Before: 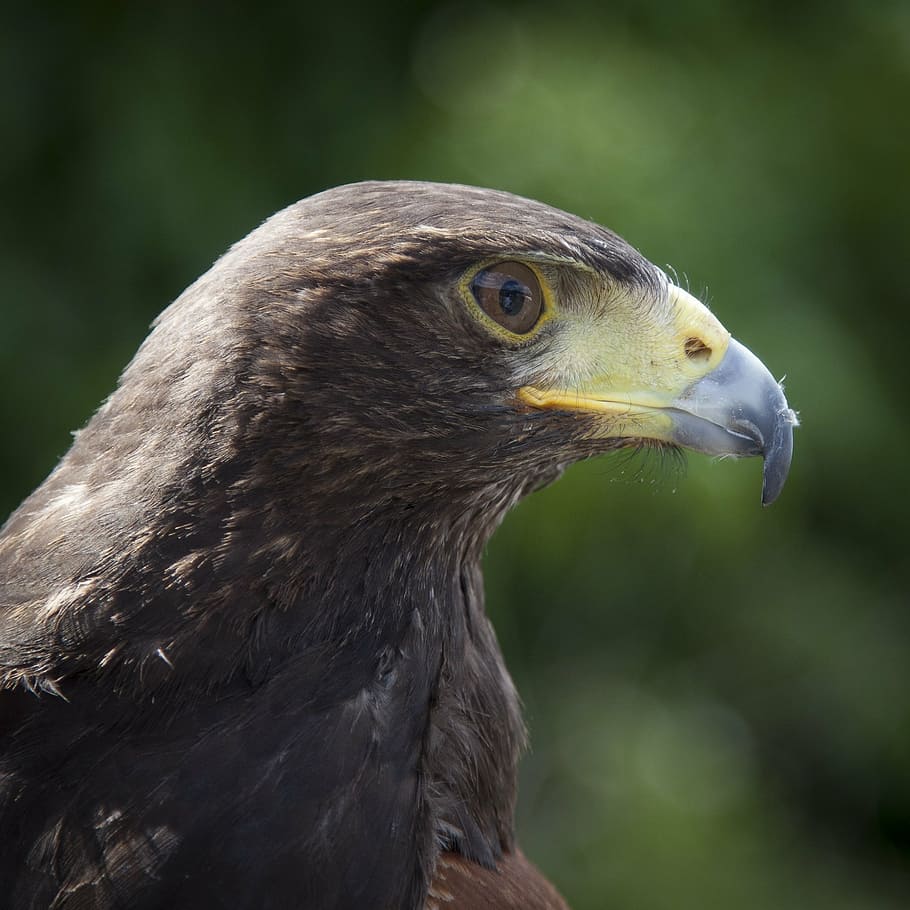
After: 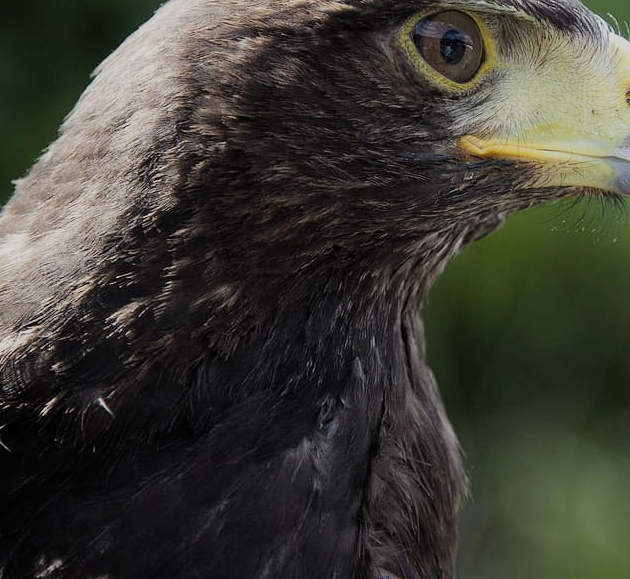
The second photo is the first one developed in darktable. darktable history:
filmic rgb: black relative exposure -7.65 EV, white relative exposure 4.56 EV, hardness 3.61, contrast 1.05
crop: left 6.488%, top 27.668%, right 24.183%, bottom 8.656%
